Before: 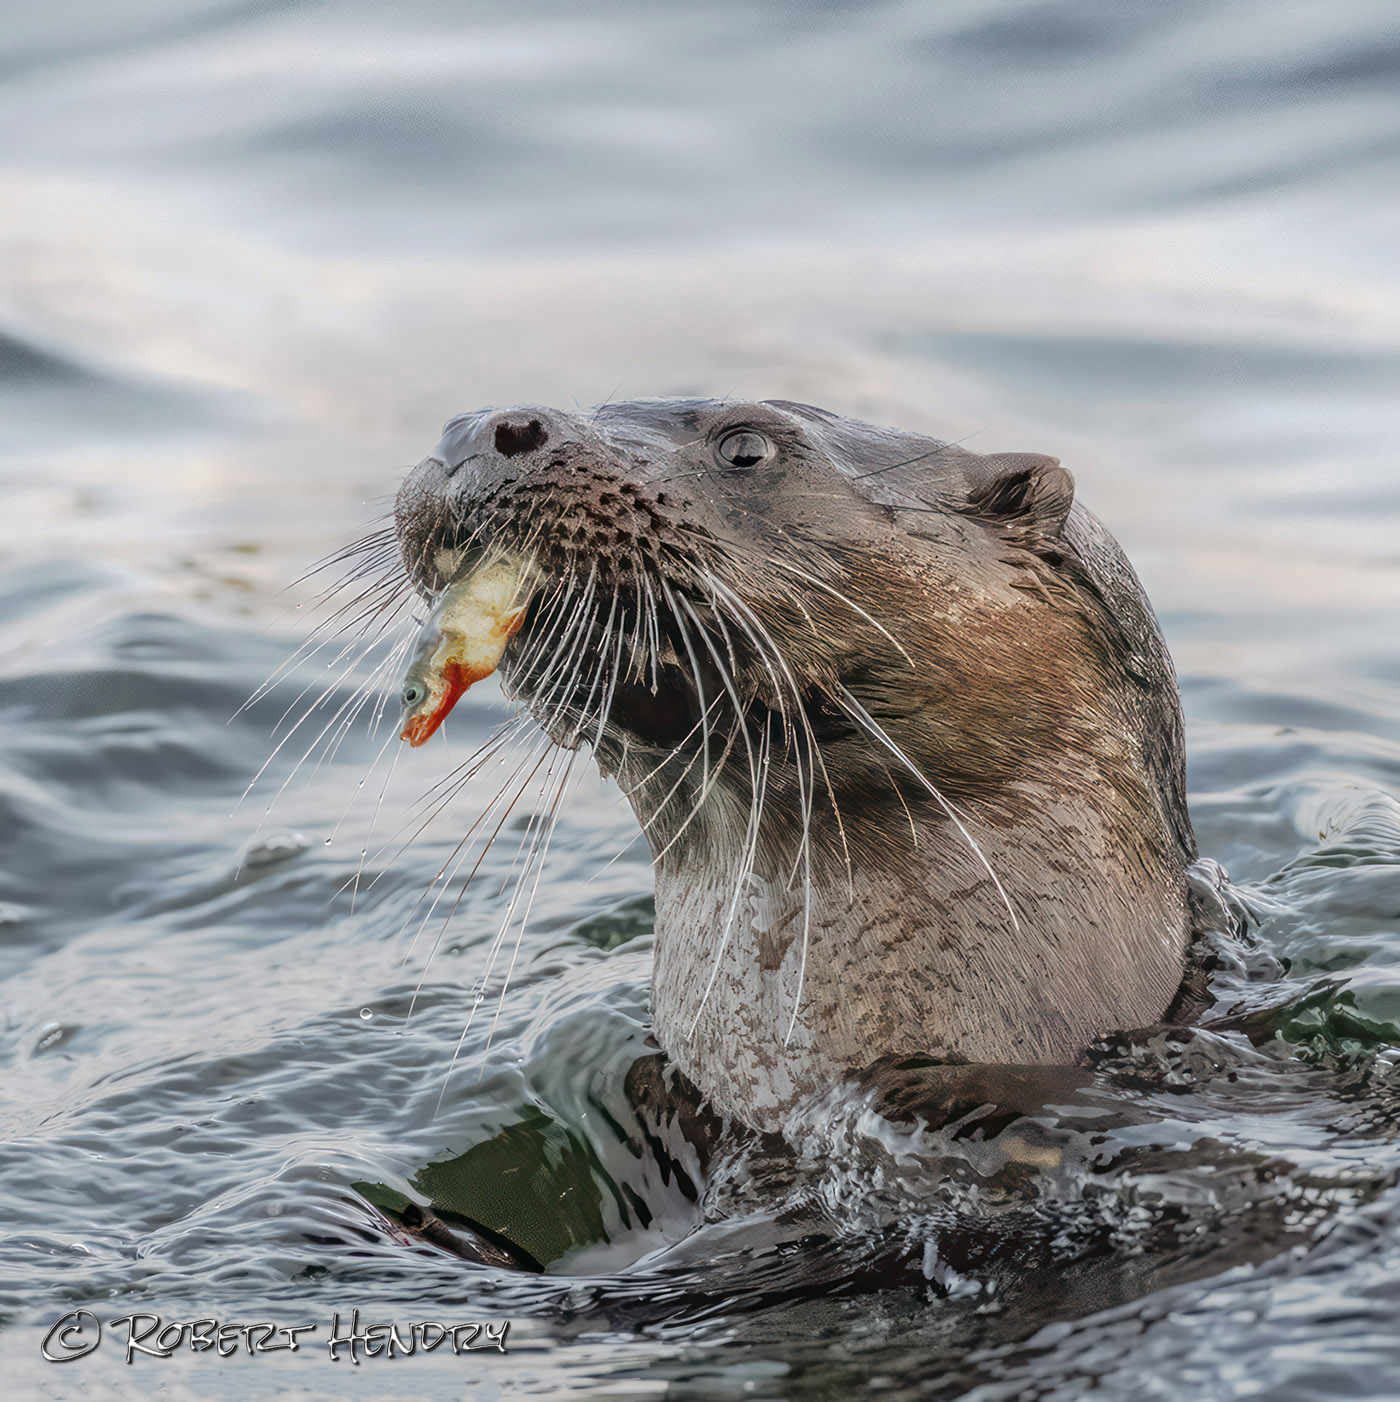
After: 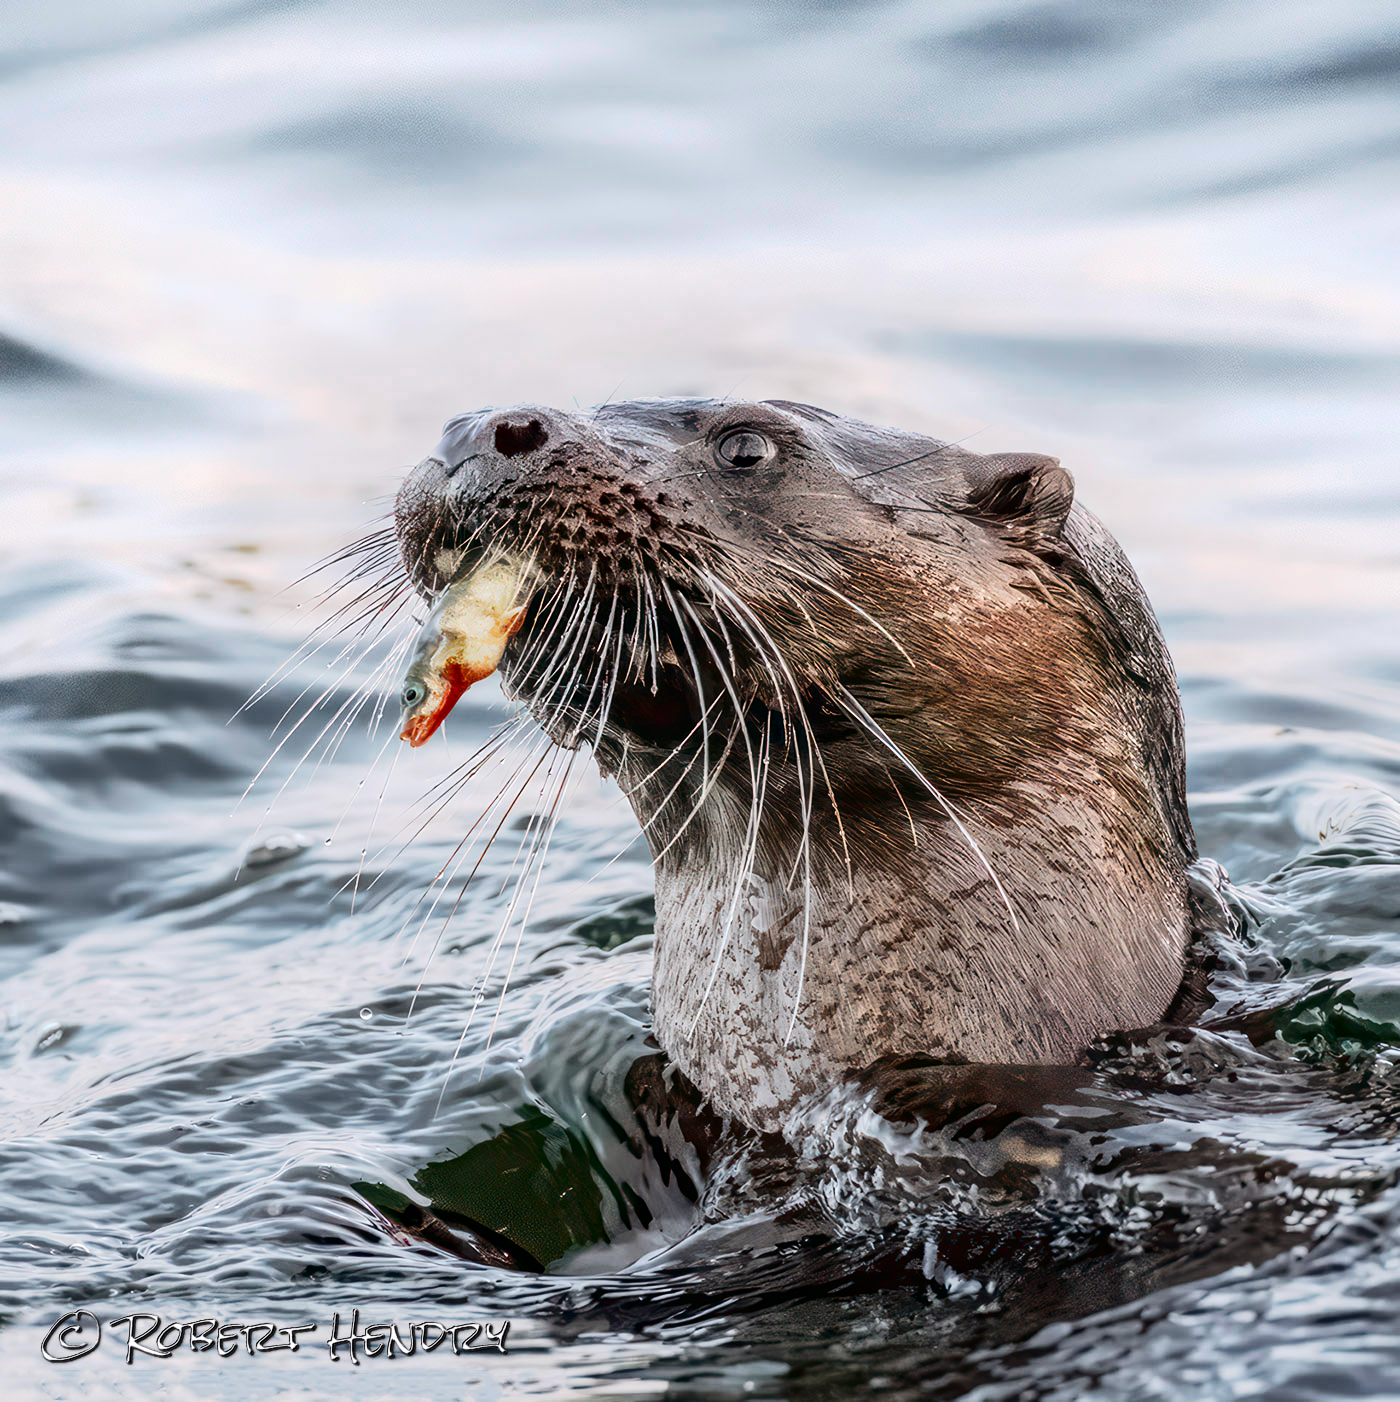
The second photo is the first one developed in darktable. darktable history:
contrast brightness saturation: contrast 0.28
white balance: red 1.004, blue 1.024
